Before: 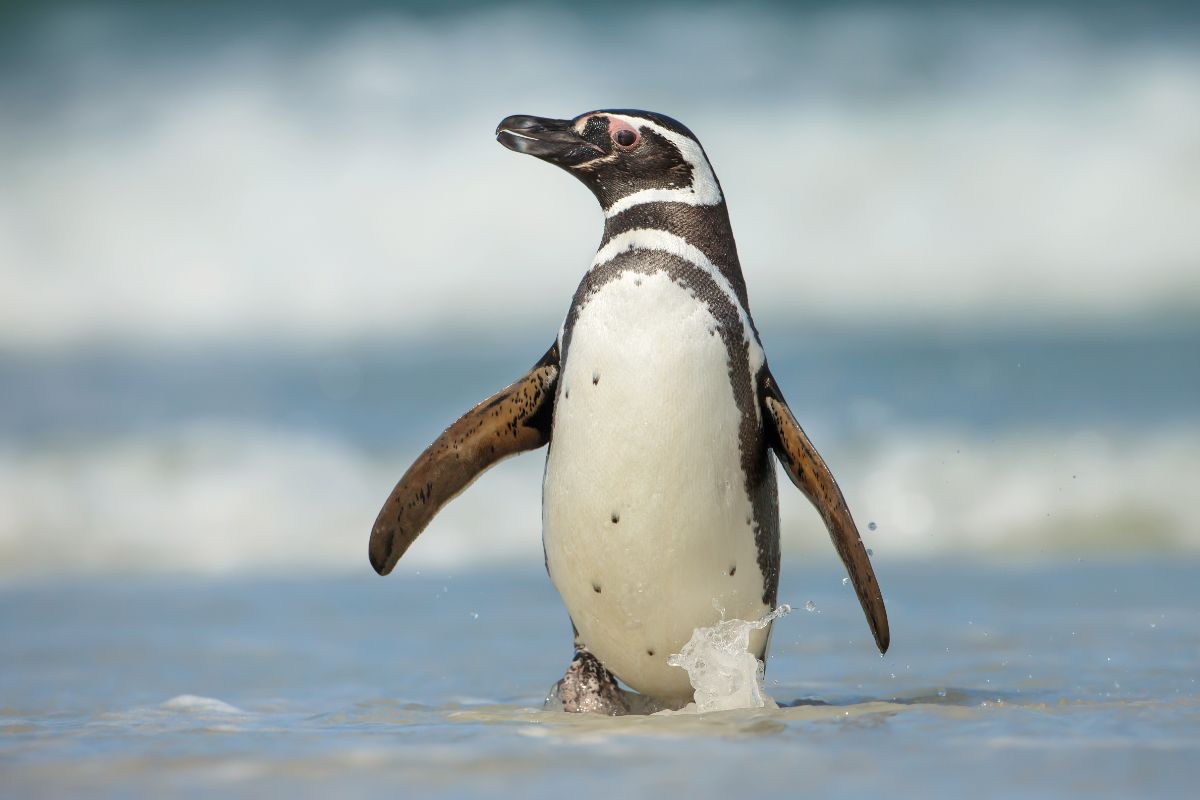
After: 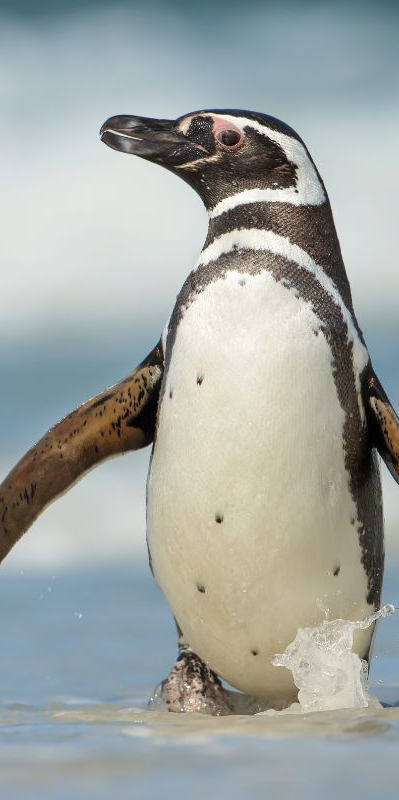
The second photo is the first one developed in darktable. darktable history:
crop: left 33.046%, right 33.671%
